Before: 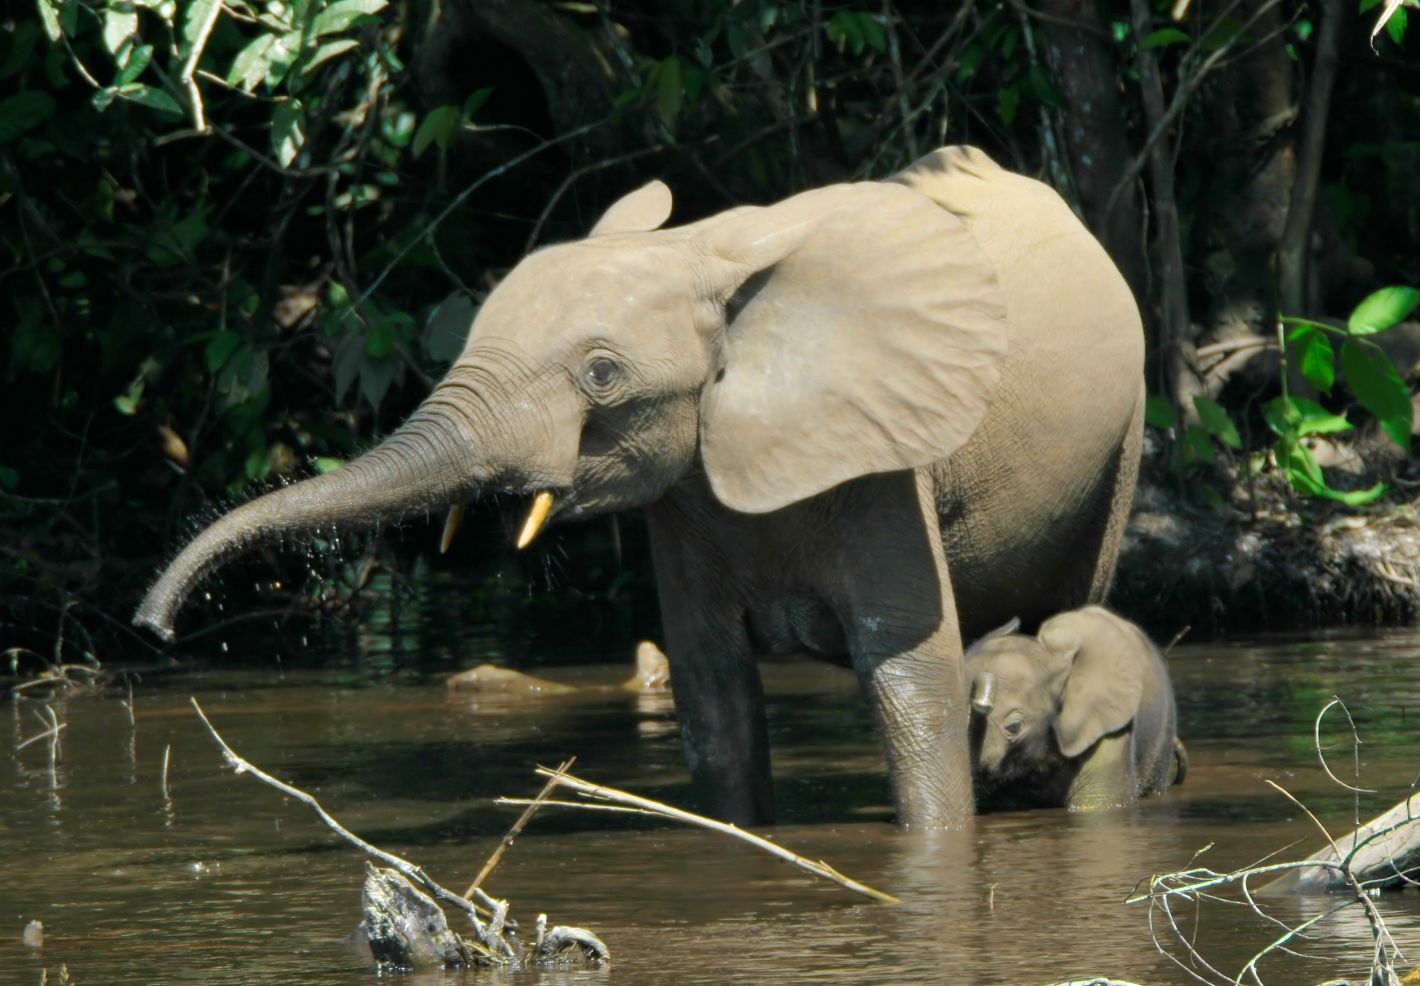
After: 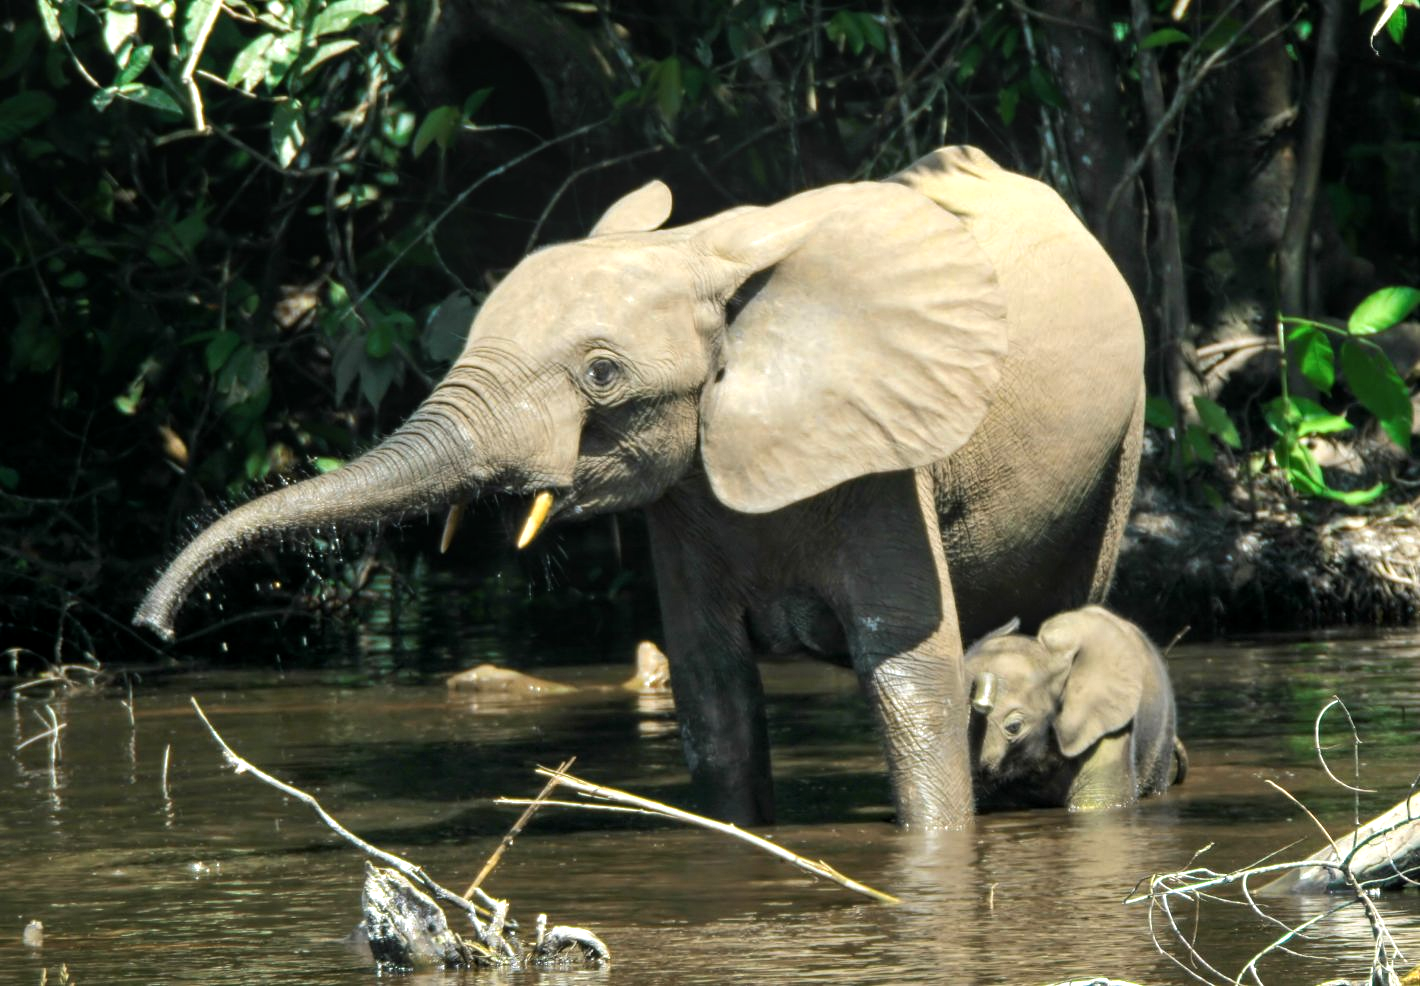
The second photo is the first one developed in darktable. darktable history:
exposure: black level correction 0, exposure 0.3 EV, compensate highlight preservation false
tone equalizer: -8 EV -0.417 EV, -7 EV -0.389 EV, -6 EV -0.333 EV, -5 EV -0.222 EV, -3 EV 0.222 EV, -2 EV 0.333 EV, -1 EV 0.389 EV, +0 EV 0.417 EV, edges refinement/feathering 500, mask exposure compensation -1.57 EV, preserve details no
local contrast: on, module defaults
